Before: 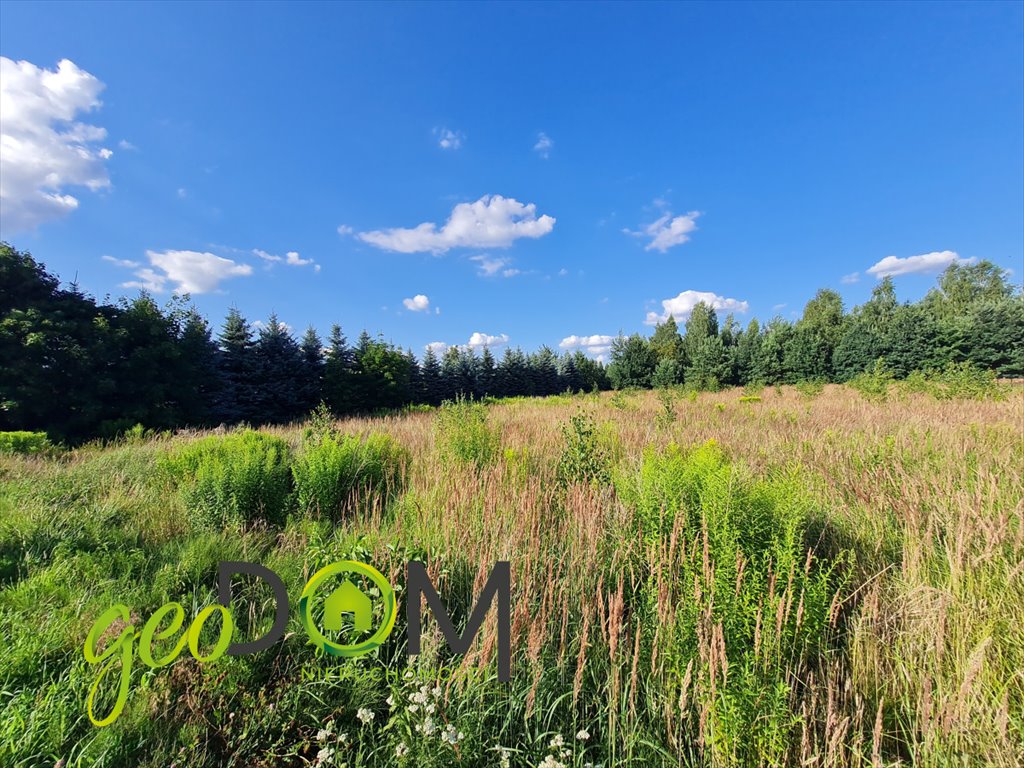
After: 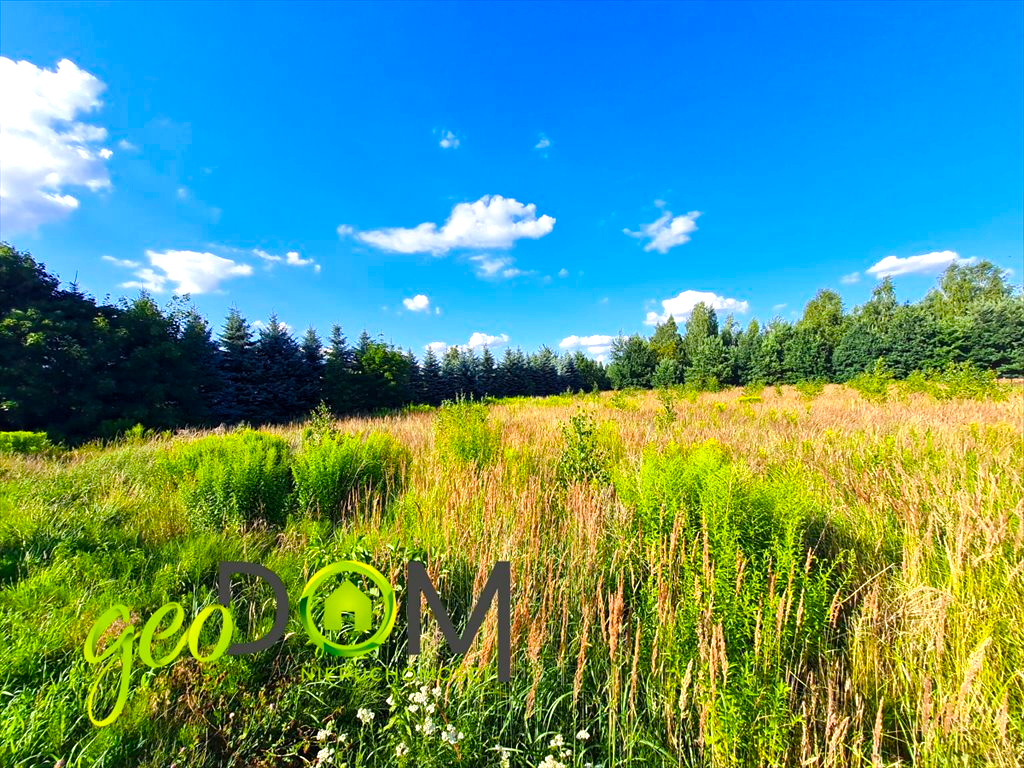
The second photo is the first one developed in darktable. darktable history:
color balance rgb: perceptual saturation grading › global saturation 36.695%, perceptual saturation grading › shadows 35.117%, perceptual brilliance grading › global brilliance 17.616%
